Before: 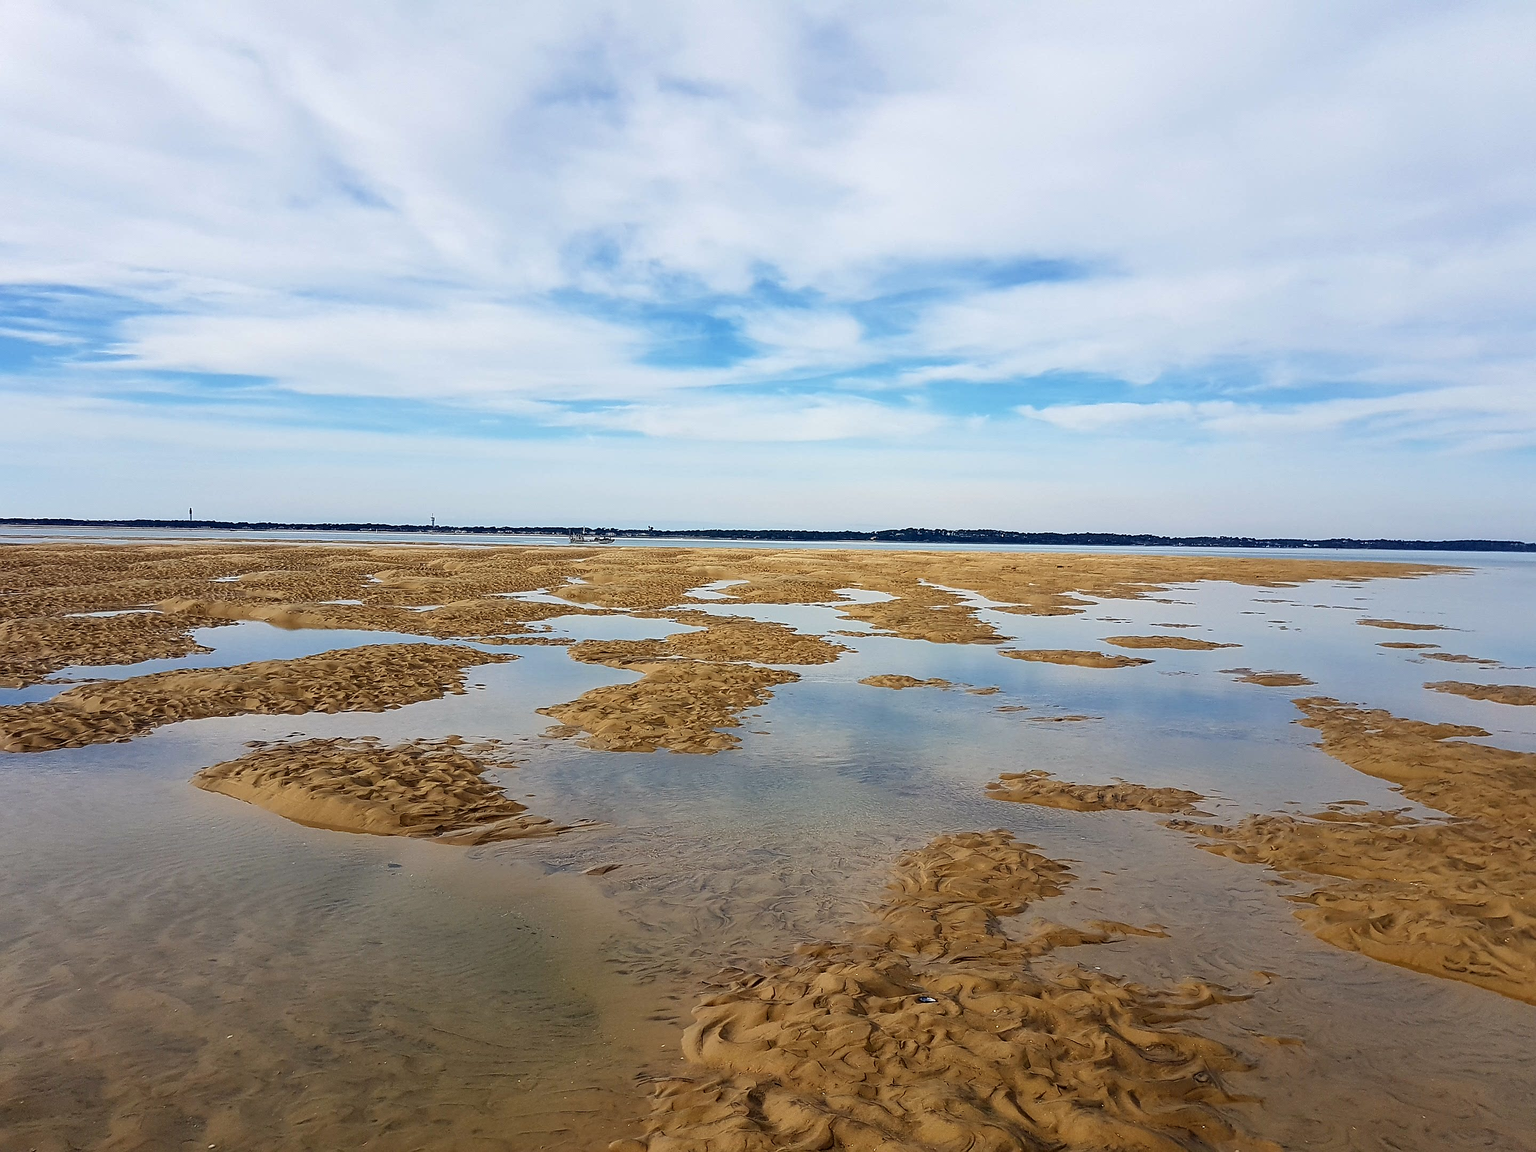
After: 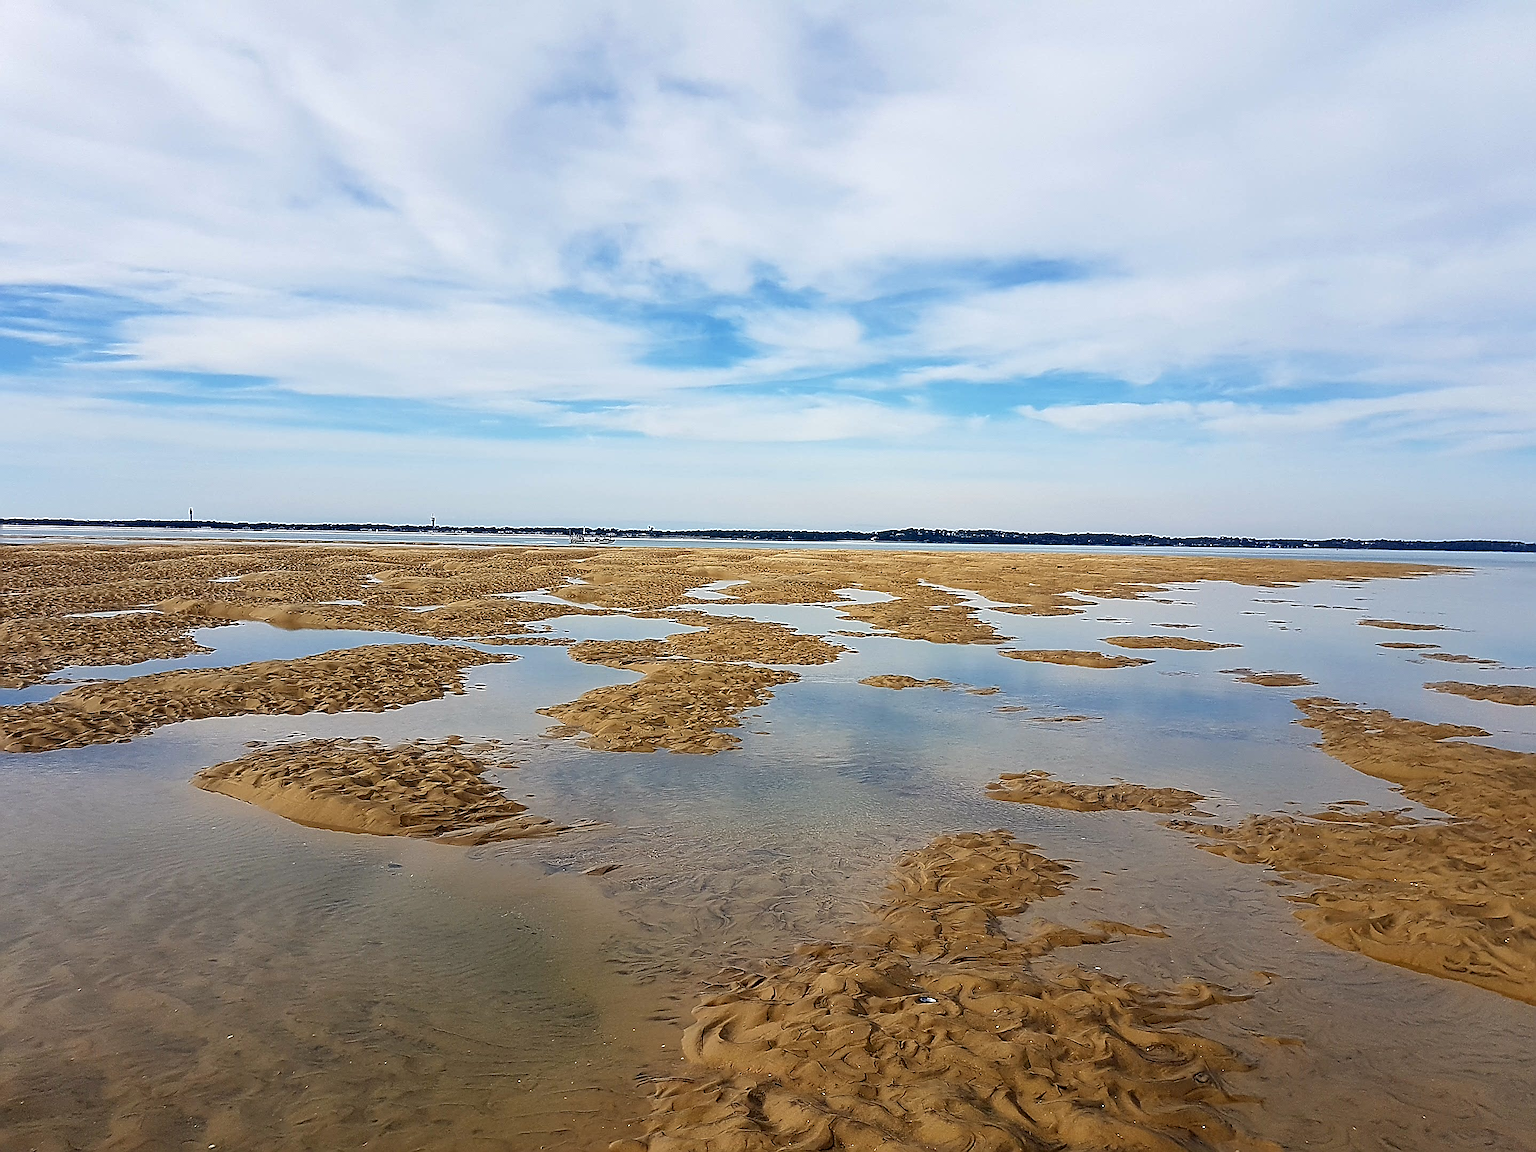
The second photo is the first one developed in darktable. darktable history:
sharpen: amount 0.752
